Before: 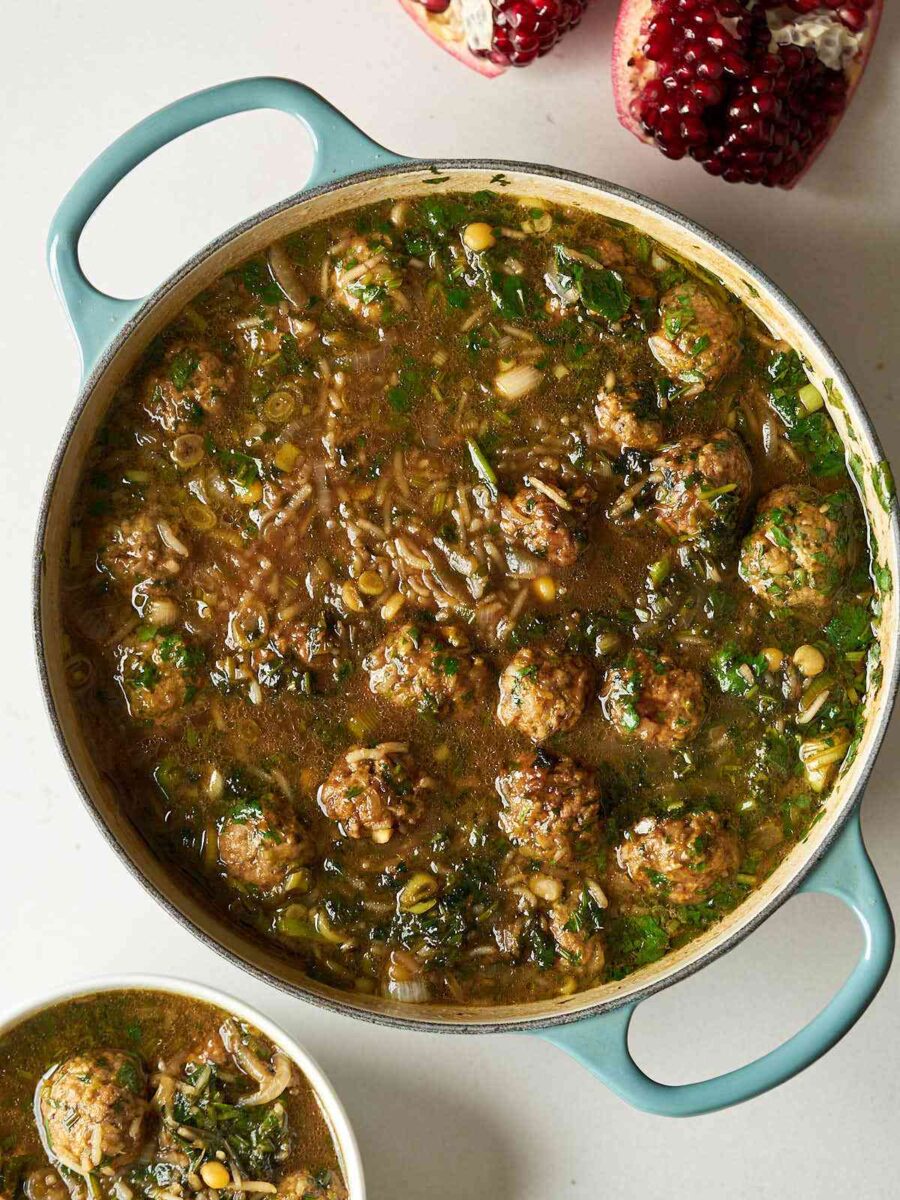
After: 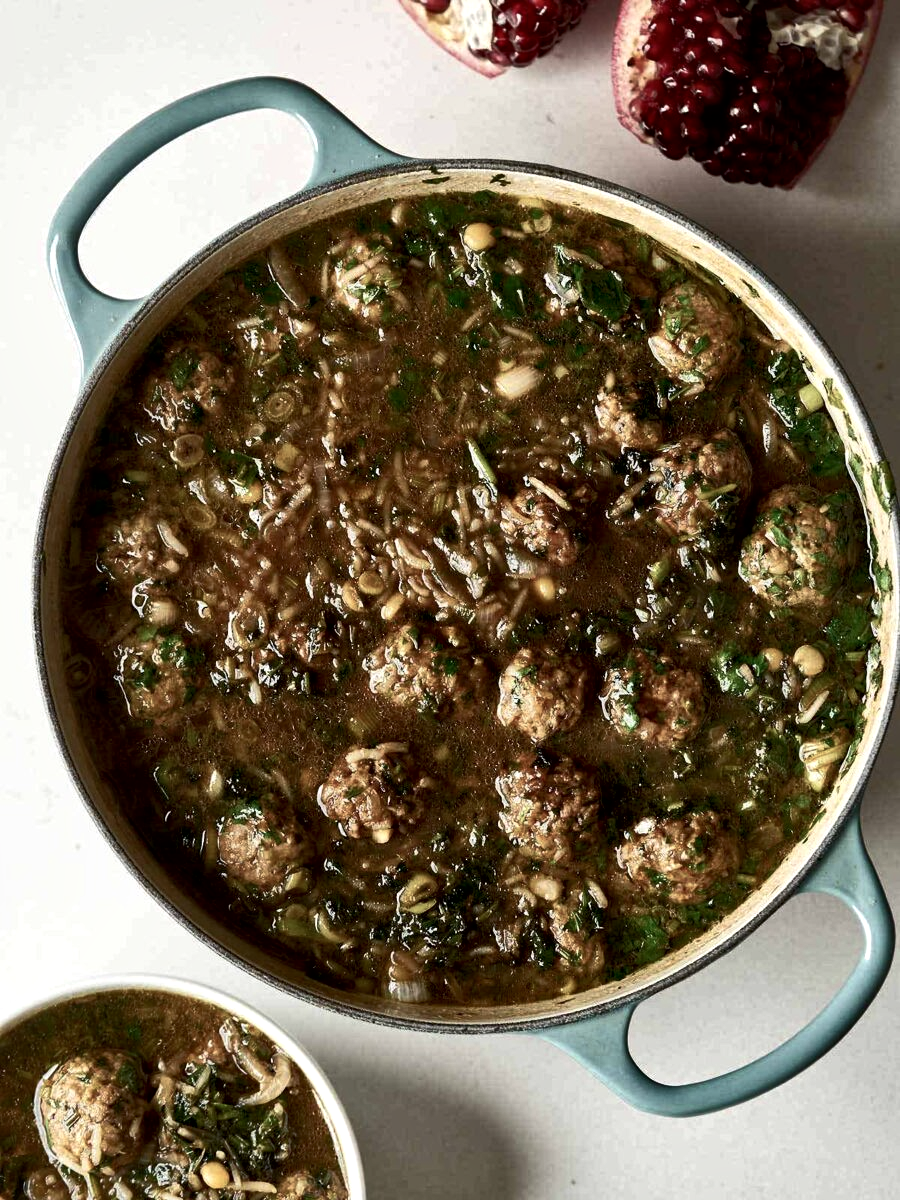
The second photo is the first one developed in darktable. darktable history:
local contrast: mode bilateral grid, contrast 25, coarseness 60, detail 151%, midtone range 0.2
color balance rgb: perceptual saturation grading › highlights -31.88%, perceptual saturation grading › mid-tones 5.8%, perceptual saturation grading › shadows 18.12%, perceptual brilliance grading › highlights 3.62%, perceptual brilliance grading › mid-tones -18.12%, perceptual brilliance grading › shadows -41.3%
